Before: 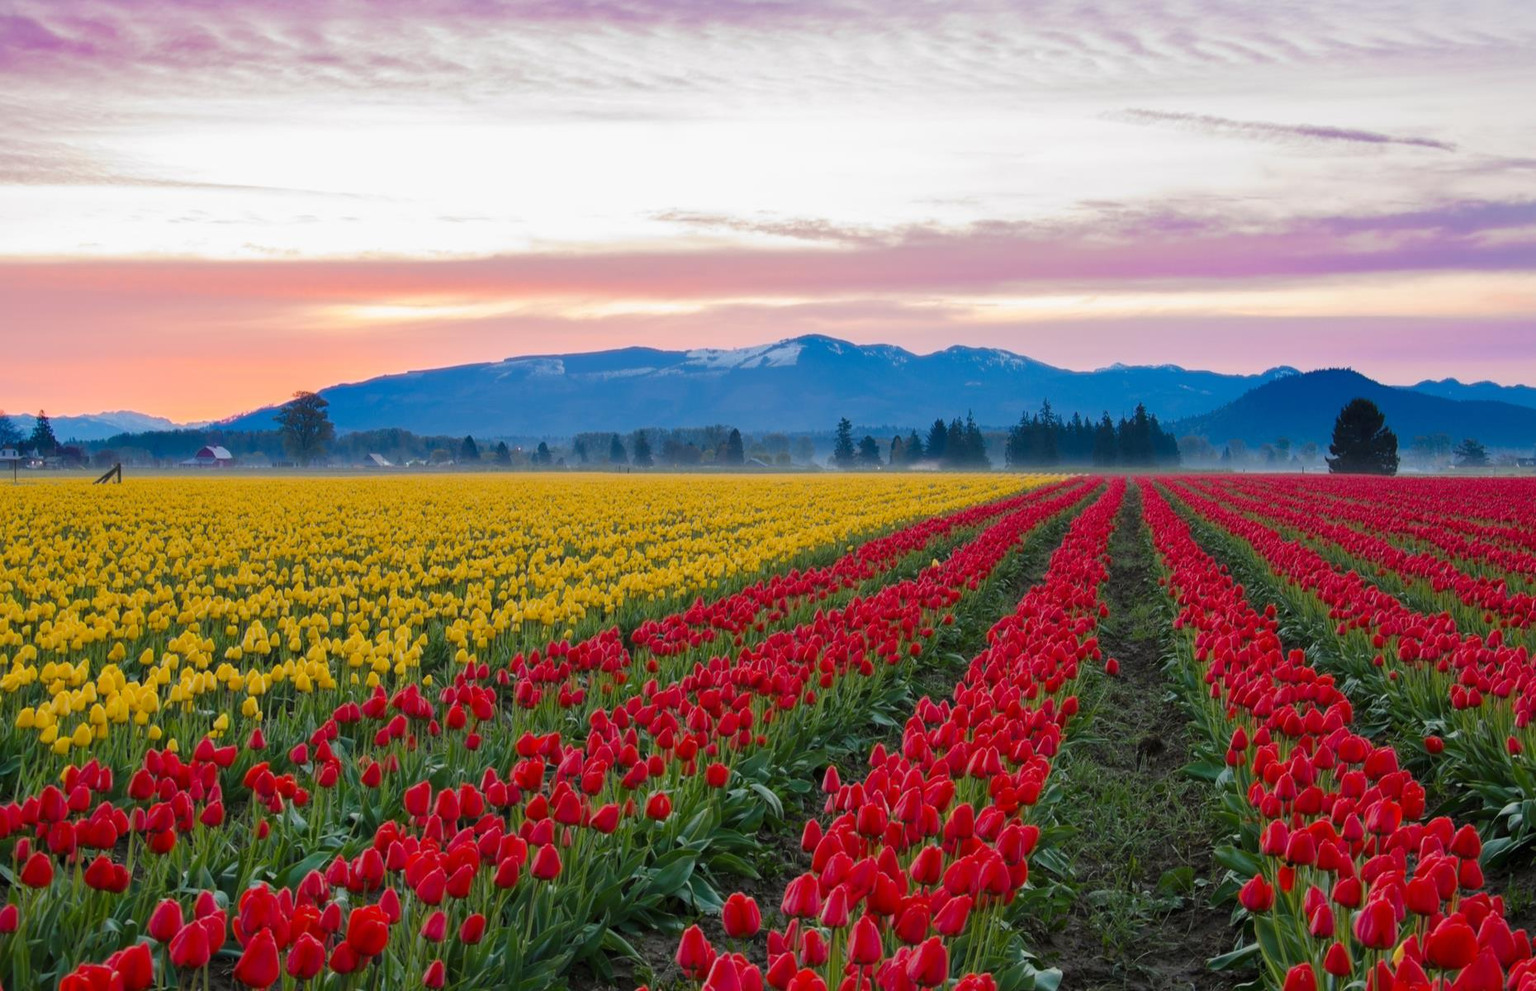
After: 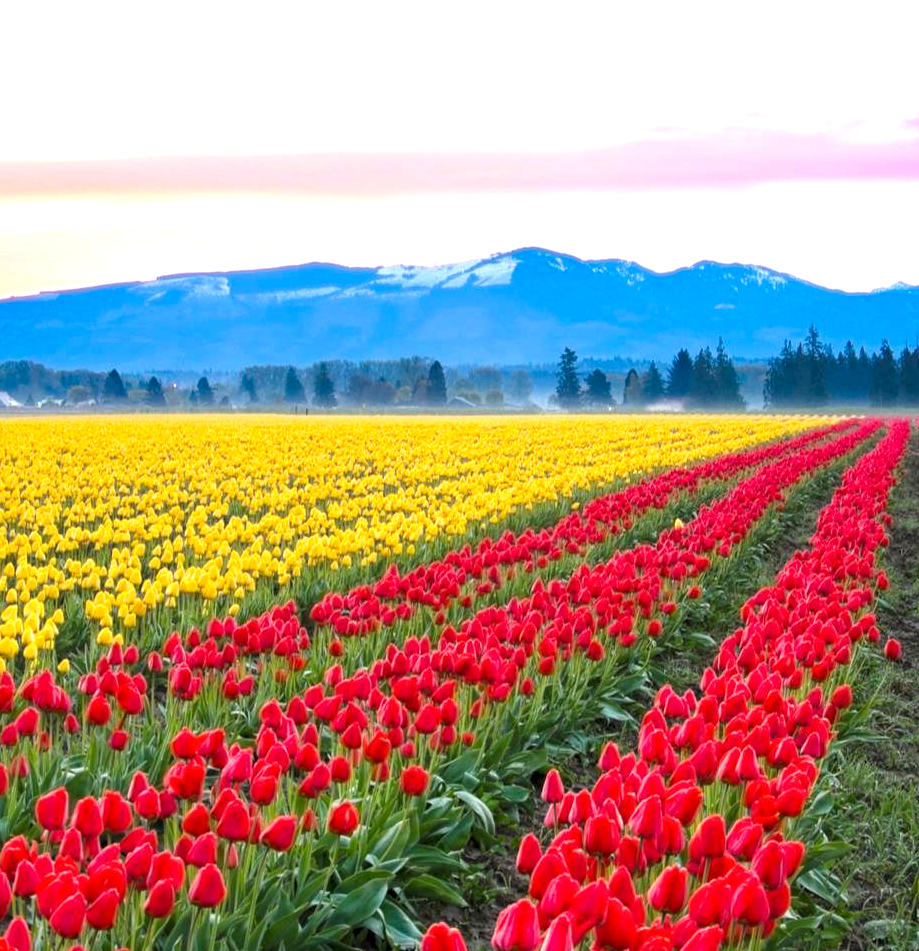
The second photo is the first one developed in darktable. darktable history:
exposure: black level correction 0, exposure 1.2 EV, compensate highlight preservation false
local contrast: highlights 103%, shadows 102%, detail 119%, midtone range 0.2
crop and rotate: angle 0.011°, left 24.458%, top 13.193%, right 26.11%, bottom 7.579%
haze removal: compatibility mode true, adaptive false
